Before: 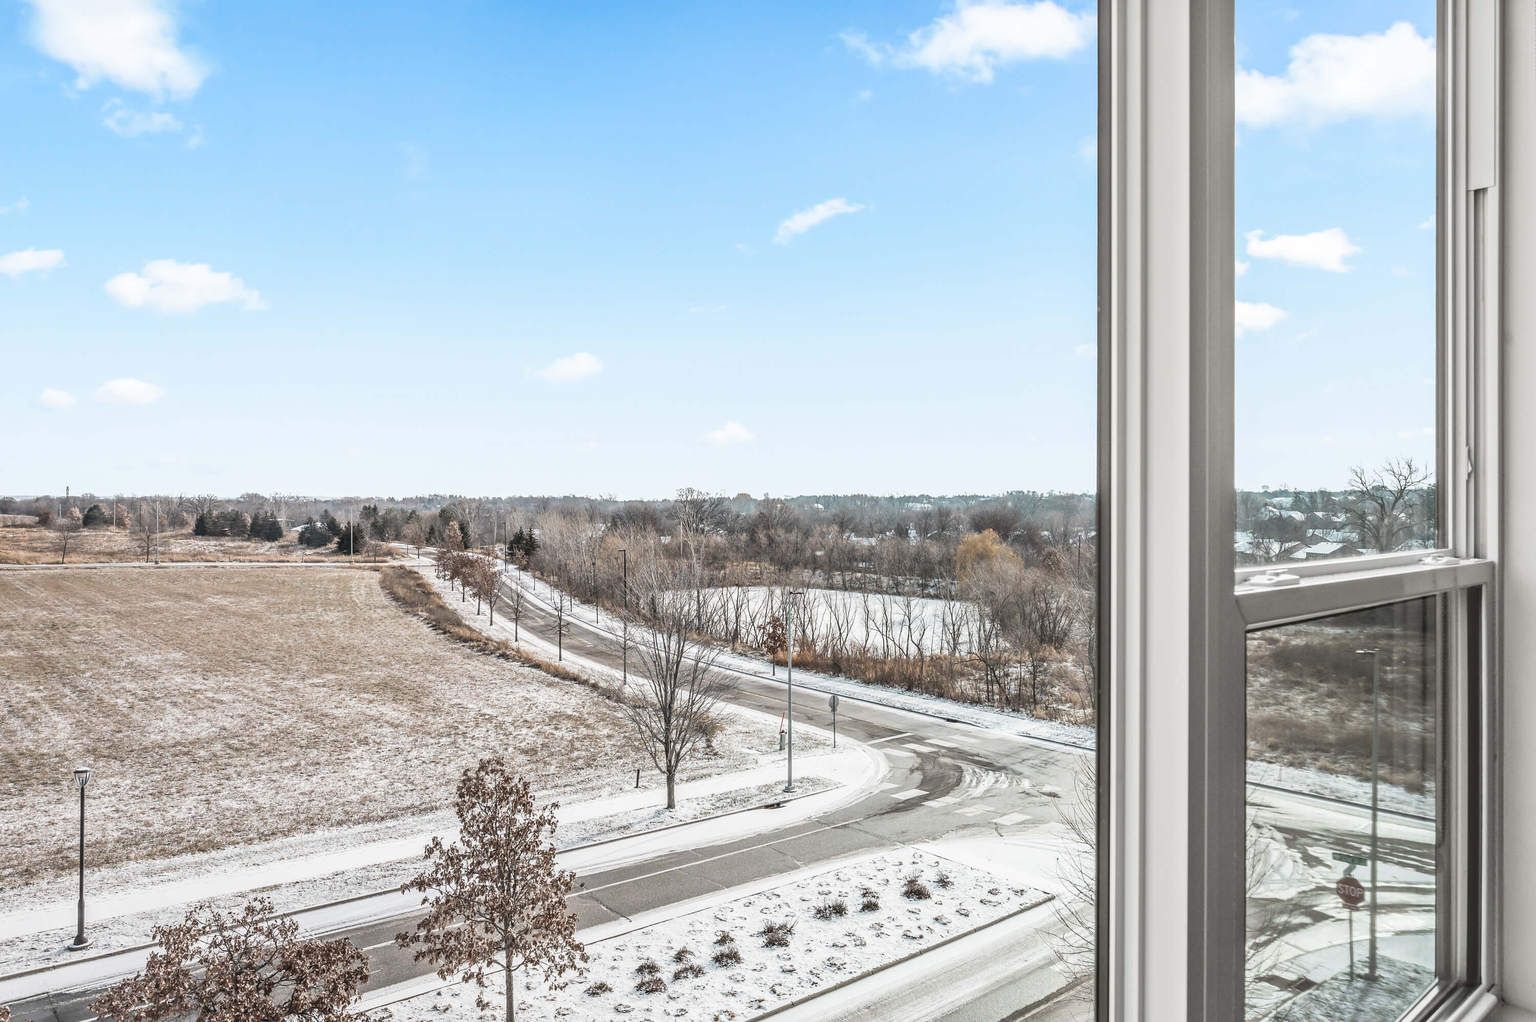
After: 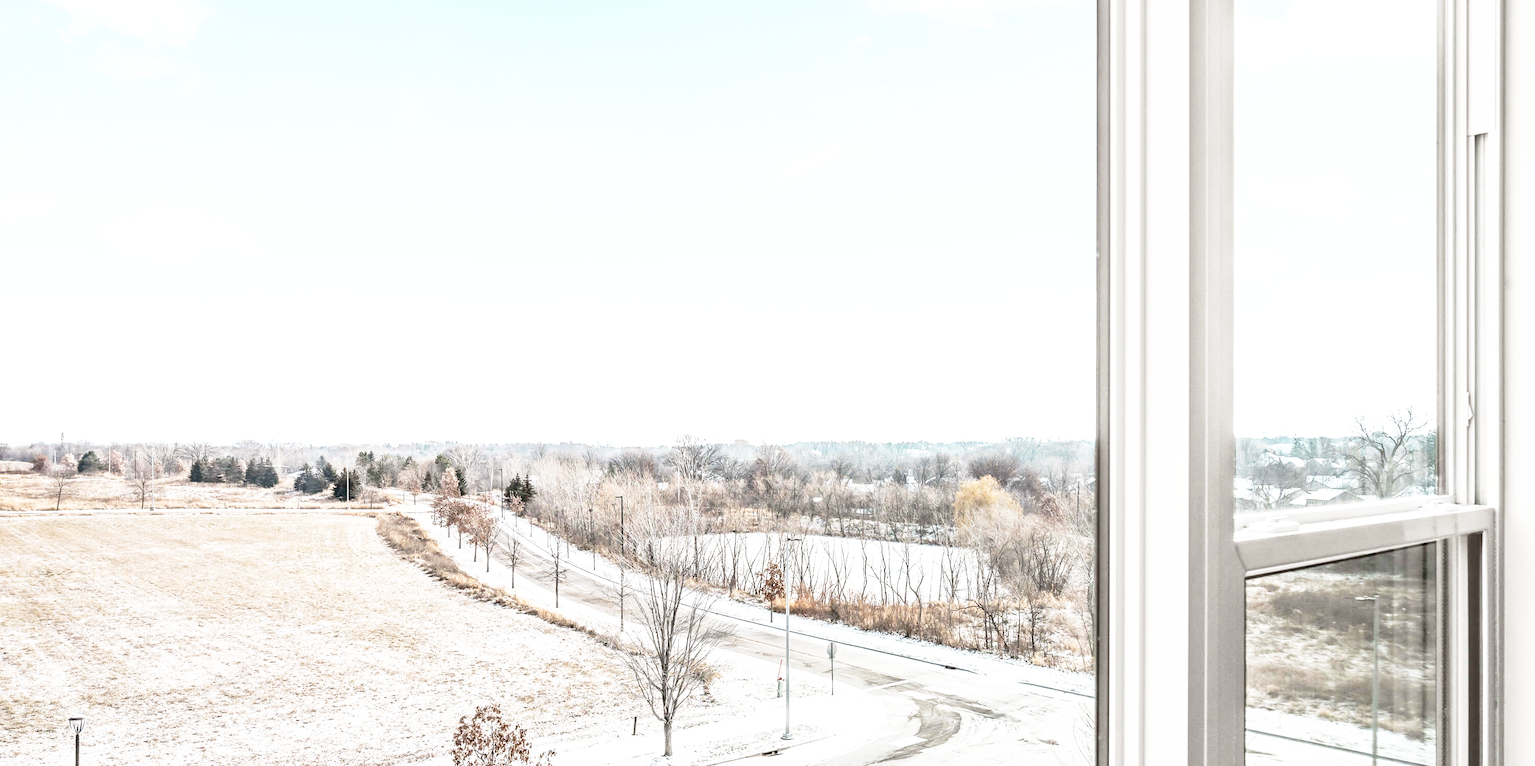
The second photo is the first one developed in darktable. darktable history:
crop: left 0.387%, top 5.469%, bottom 19.809%
exposure: exposure 0.376 EV, compensate highlight preservation false
base curve: curves: ch0 [(0, 0) (0.012, 0.01) (0.073, 0.168) (0.31, 0.711) (0.645, 0.957) (1, 1)], preserve colors none
